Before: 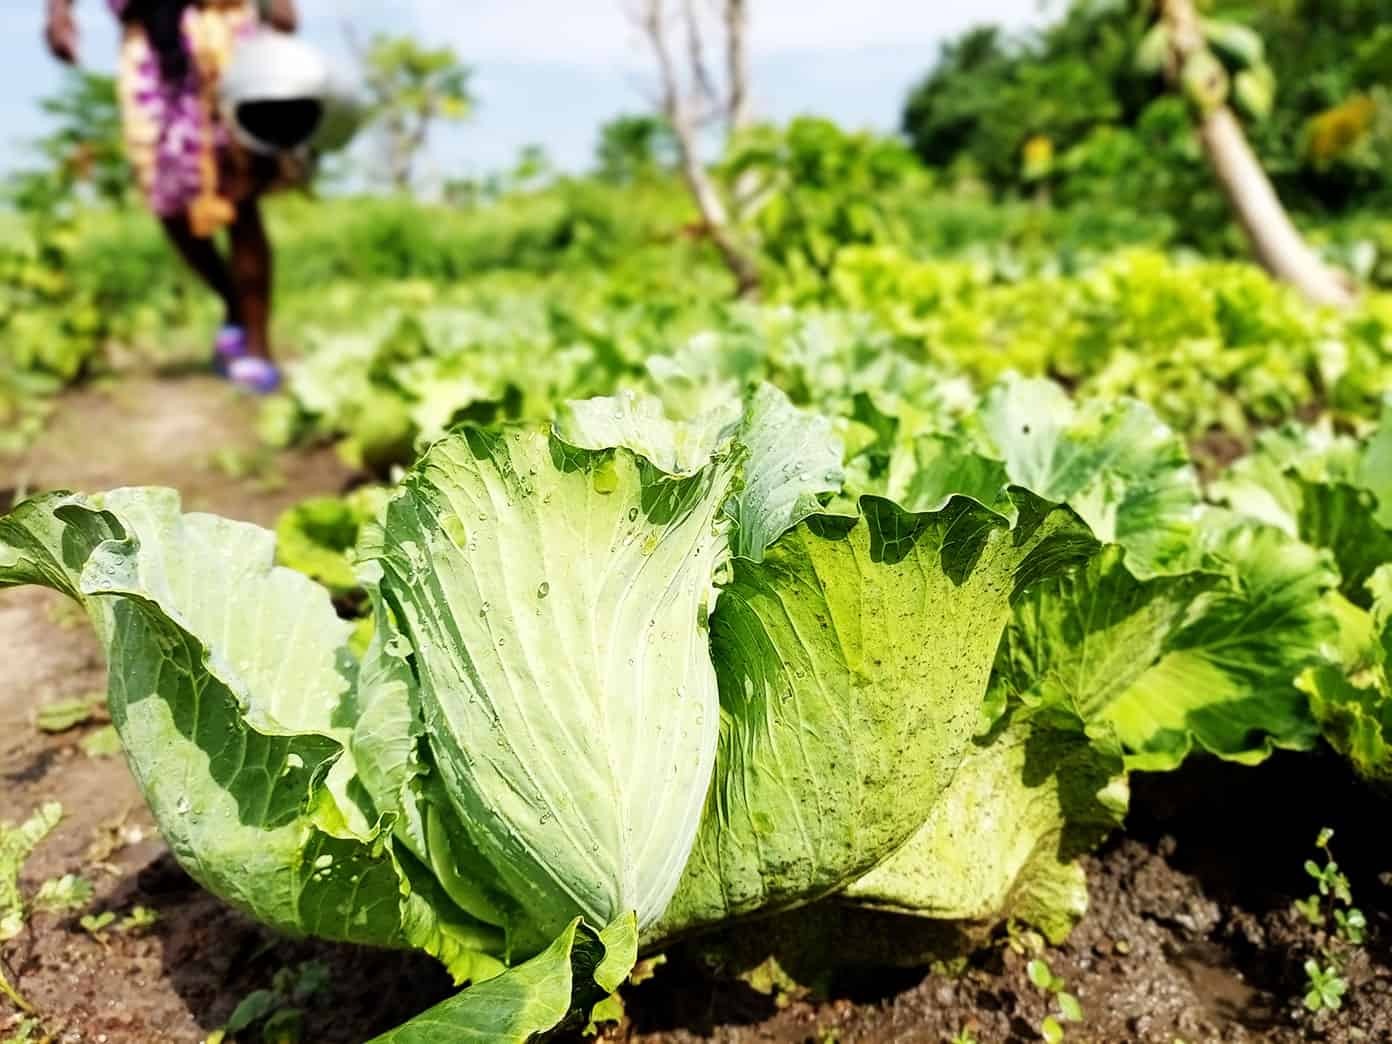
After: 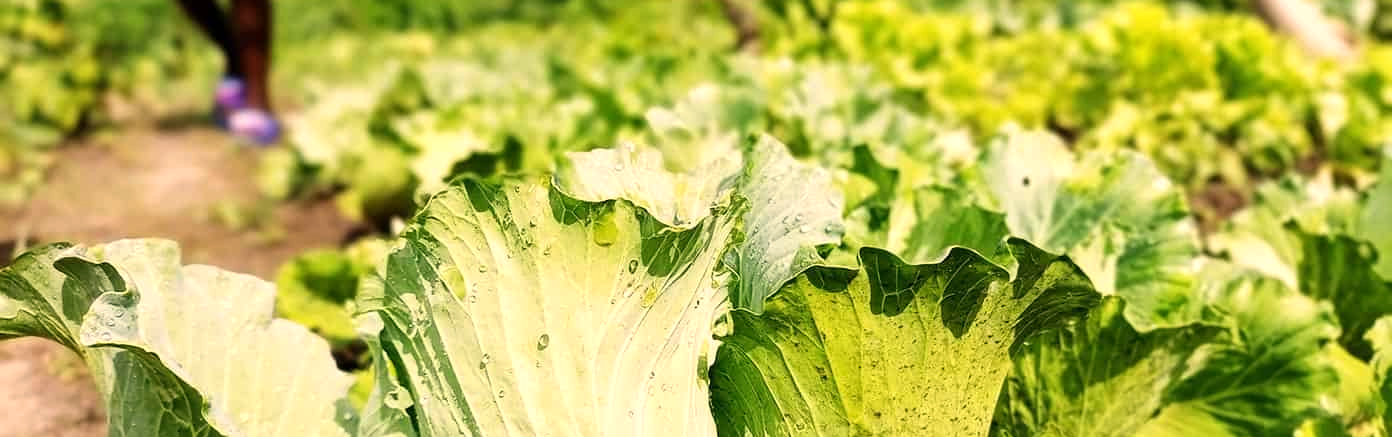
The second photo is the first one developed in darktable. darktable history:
crop and rotate: top 23.84%, bottom 34.294%
white balance: red 1.127, blue 0.943
